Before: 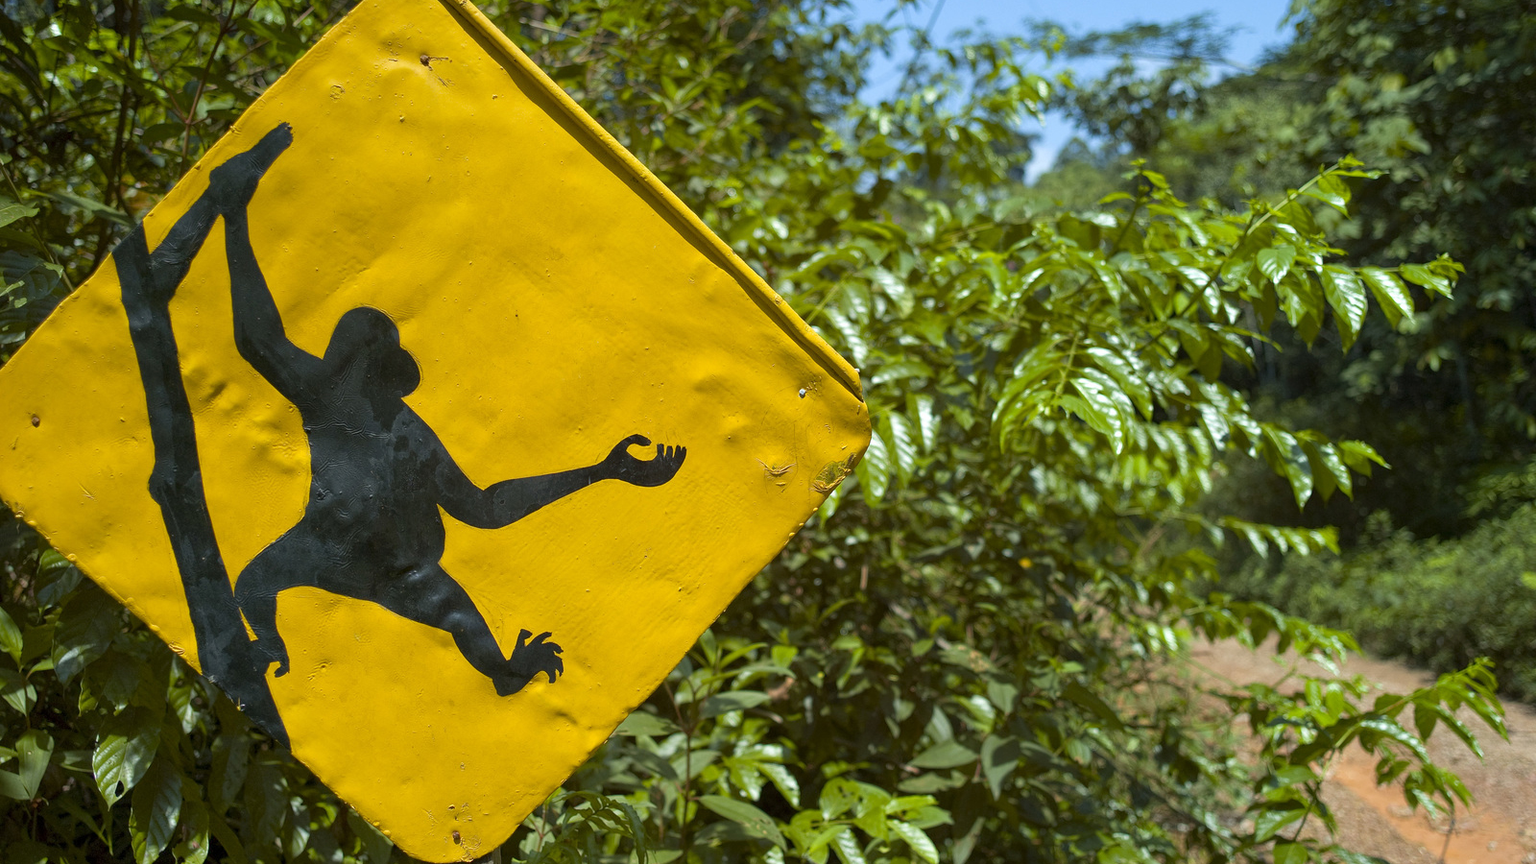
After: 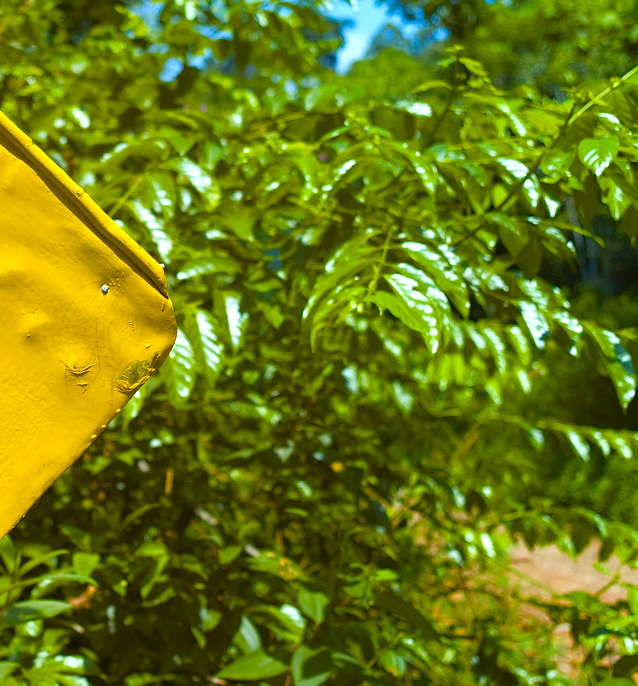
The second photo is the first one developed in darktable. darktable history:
color balance rgb: linear chroma grading › shadows 10%, linear chroma grading › highlights 10%, linear chroma grading › global chroma 15%, linear chroma grading › mid-tones 15%, perceptual saturation grading › global saturation 40%, perceptual saturation grading › highlights -25%, perceptual saturation grading › mid-tones 35%, perceptual saturation grading › shadows 35%, perceptual brilliance grading › global brilliance 11.29%, global vibrance 11.29%
crop: left 45.721%, top 13.393%, right 14.118%, bottom 10.01%
color correction: highlights a* -0.137, highlights b* 0.137
white balance: red 0.976, blue 1.04
